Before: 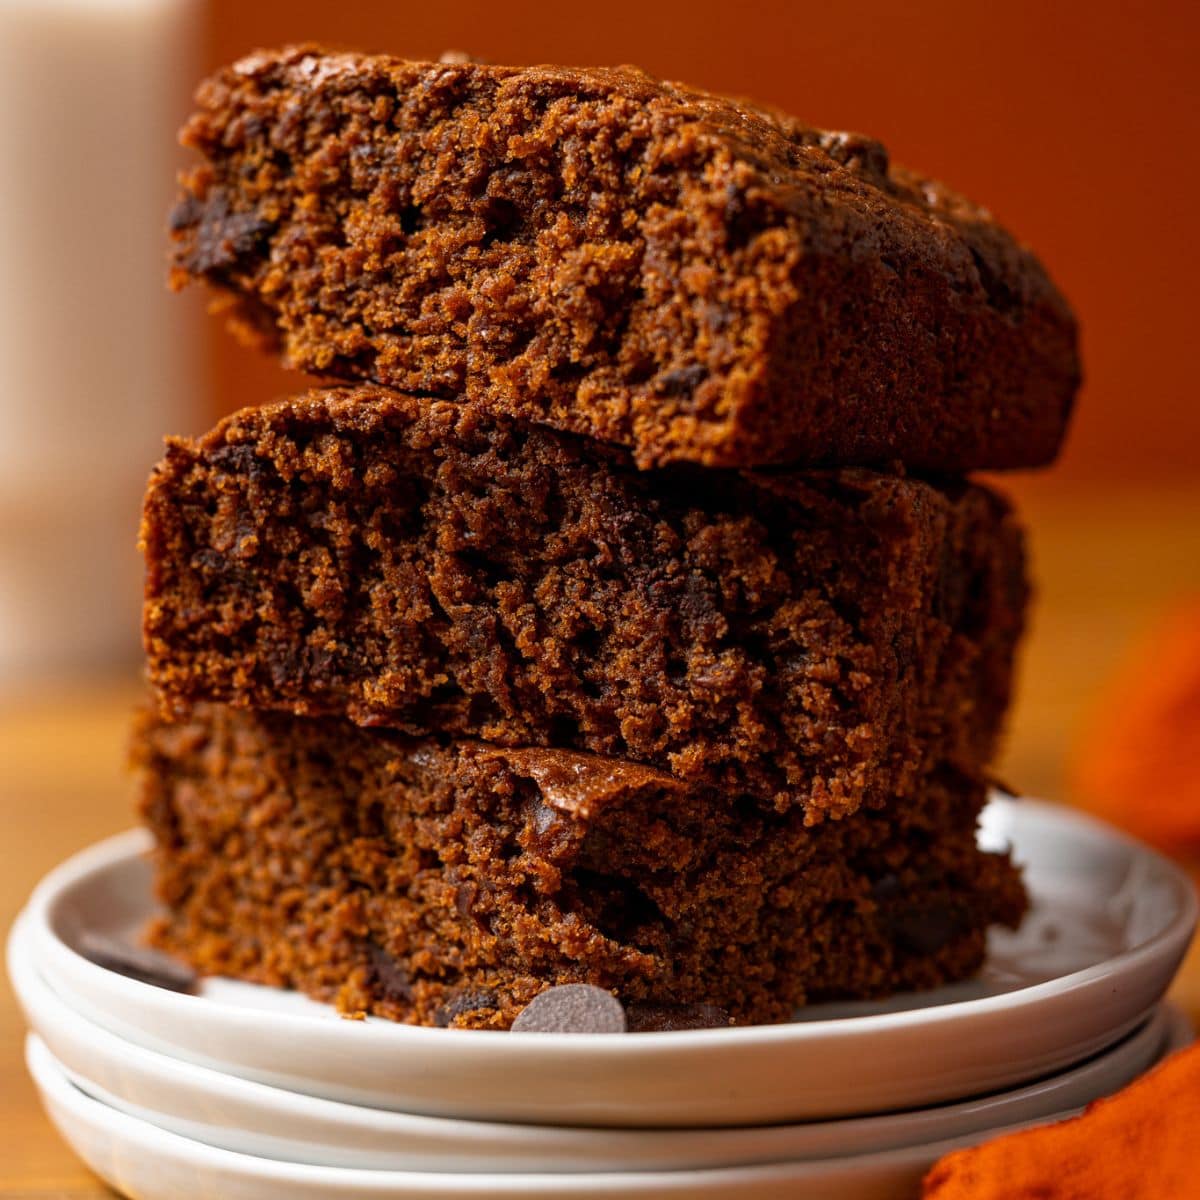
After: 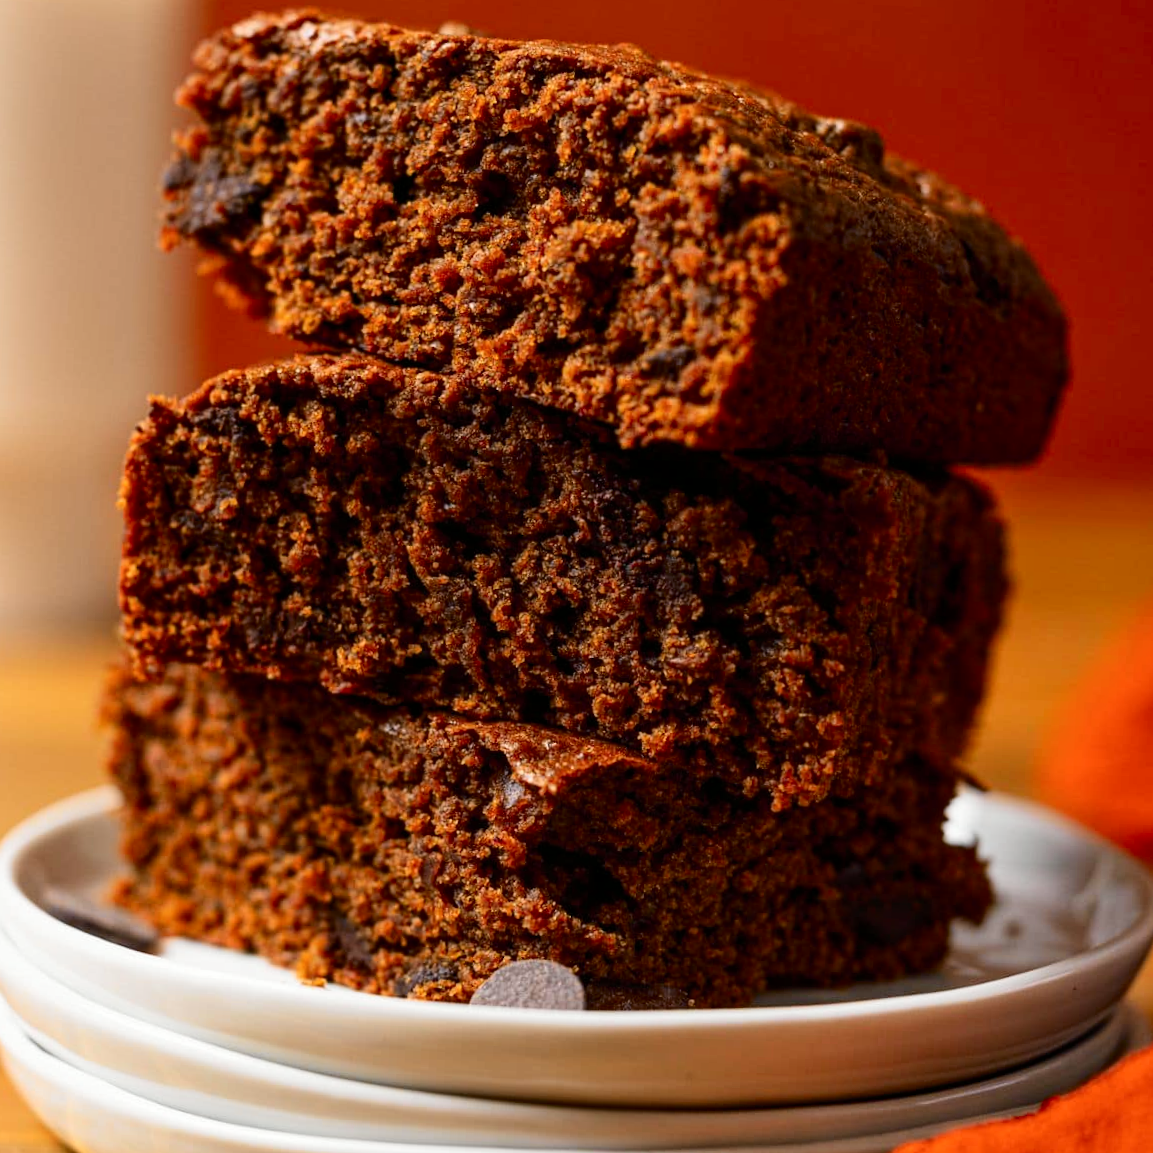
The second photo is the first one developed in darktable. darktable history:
crop and rotate: angle -2.38°
tone curve: curves: ch0 [(0, 0) (0.037, 0.025) (0.131, 0.093) (0.275, 0.256) (0.476, 0.517) (0.607, 0.667) (0.691, 0.745) (0.789, 0.836) (0.911, 0.925) (0.997, 0.995)]; ch1 [(0, 0) (0.301, 0.3) (0.444, 0.45) (0.493, 0.495) (0.507, 0.503) (0.534, 0.533) (0.582, 0.58) (0.658, 0.693) (0.746, 0.77) (1, 1)]; ch2 [(0, 0) (0.246, 0.233) (0.36, 0.352) (0.415, 0.418) (0.476, 0.492) (0.502, 0.504) (0.525, 0.518) (0.539, 0.544) (0.586, 0.602) (0.634, 0.651) (0.706, 0.727) (0.853, 0.852) (1, 0.951)], color space Lab, independent channels, preserve colors none
